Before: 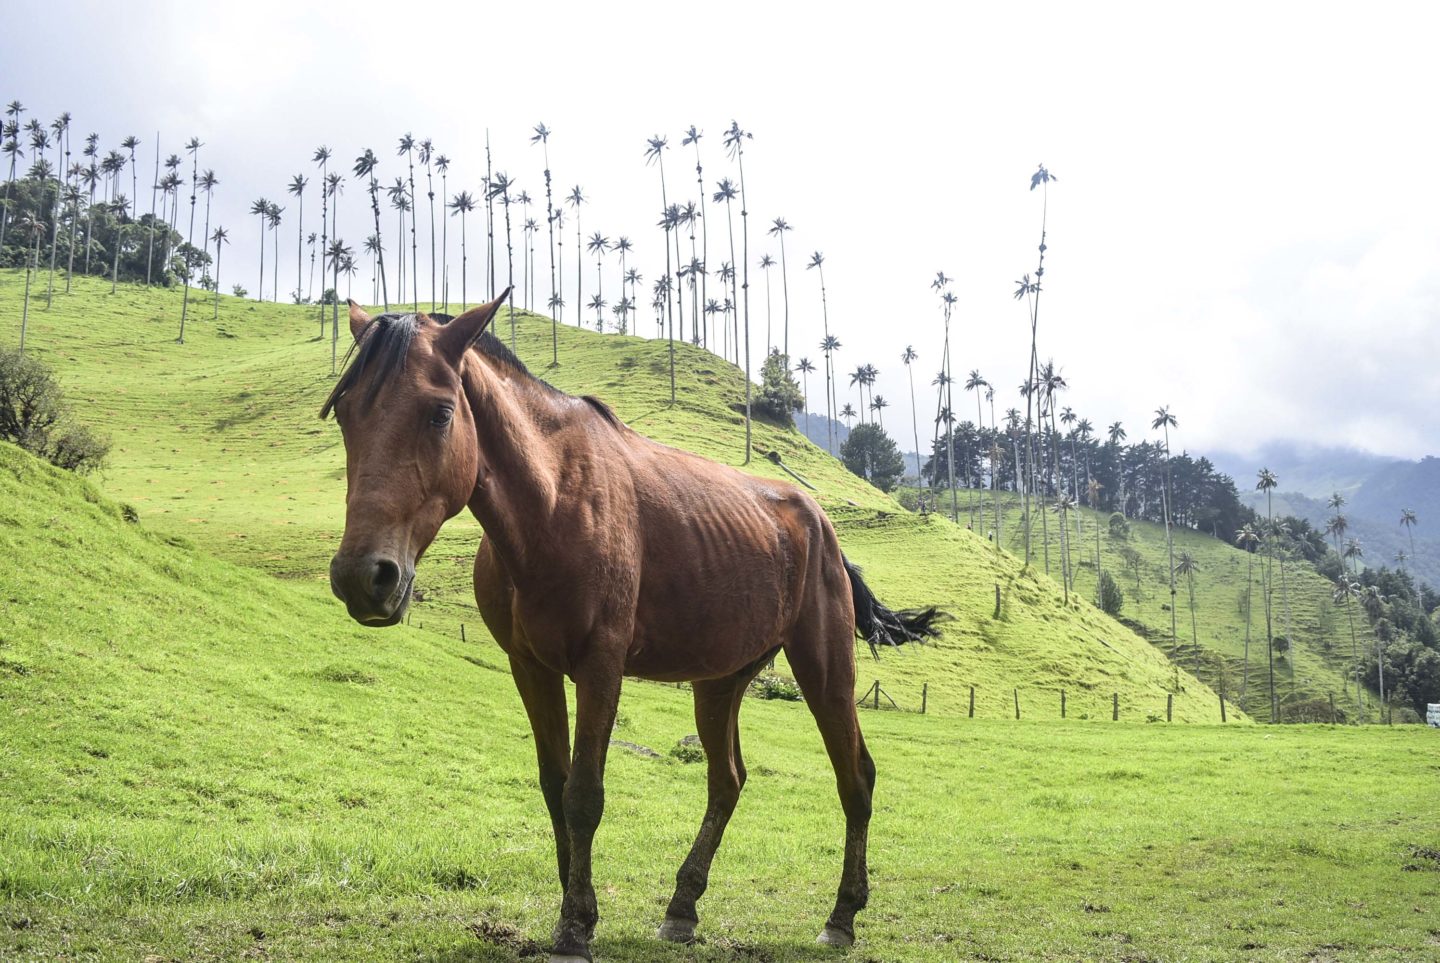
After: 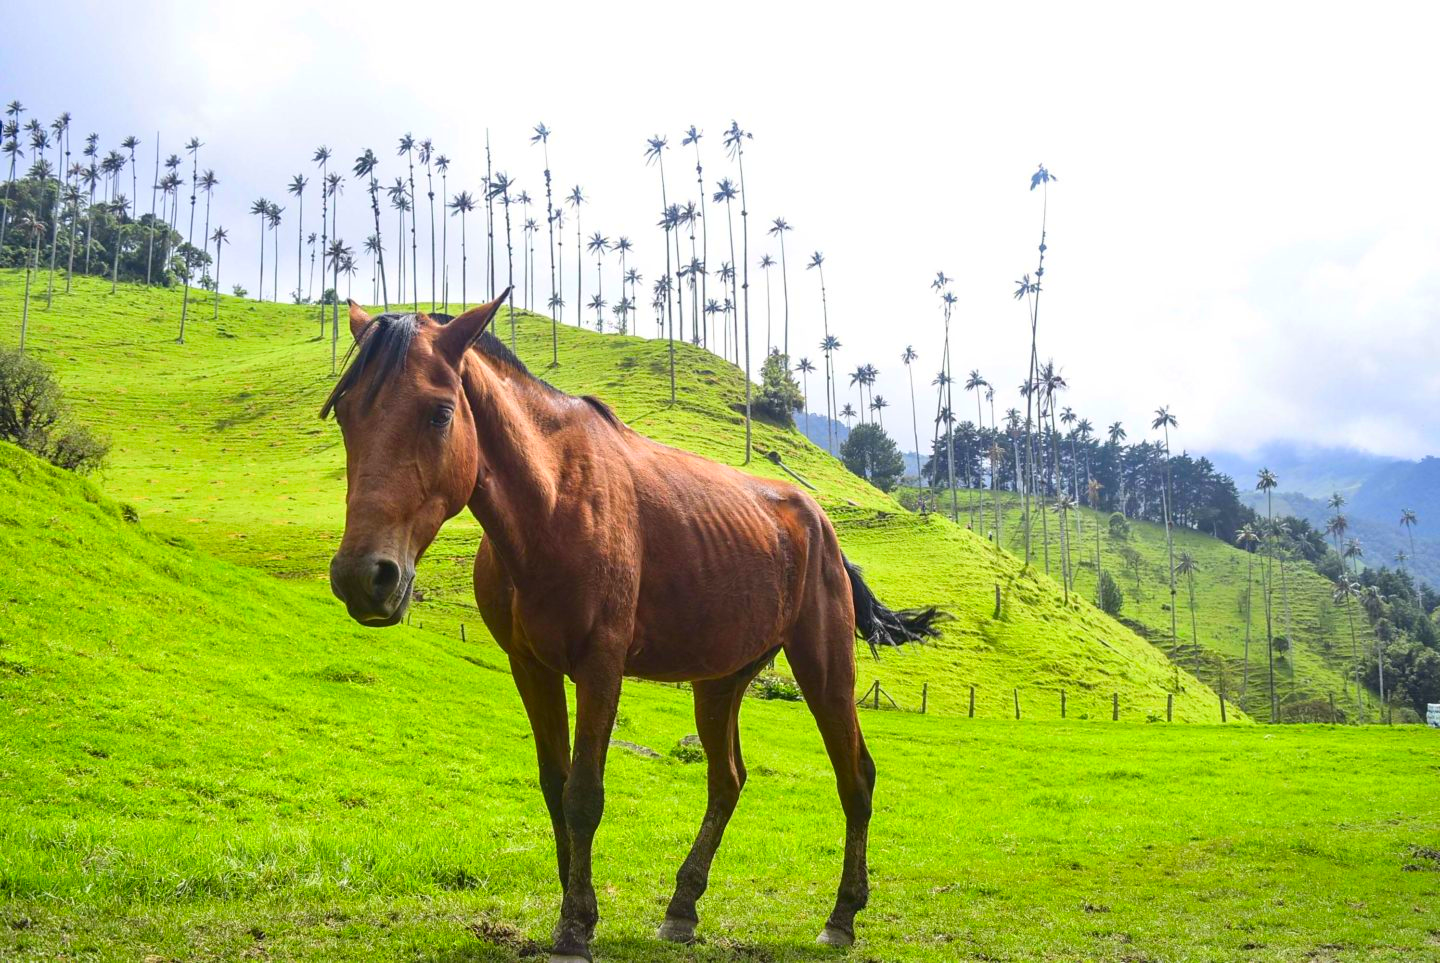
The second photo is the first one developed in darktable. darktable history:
color correction: highlights b* 0.025, saturation 1.76
